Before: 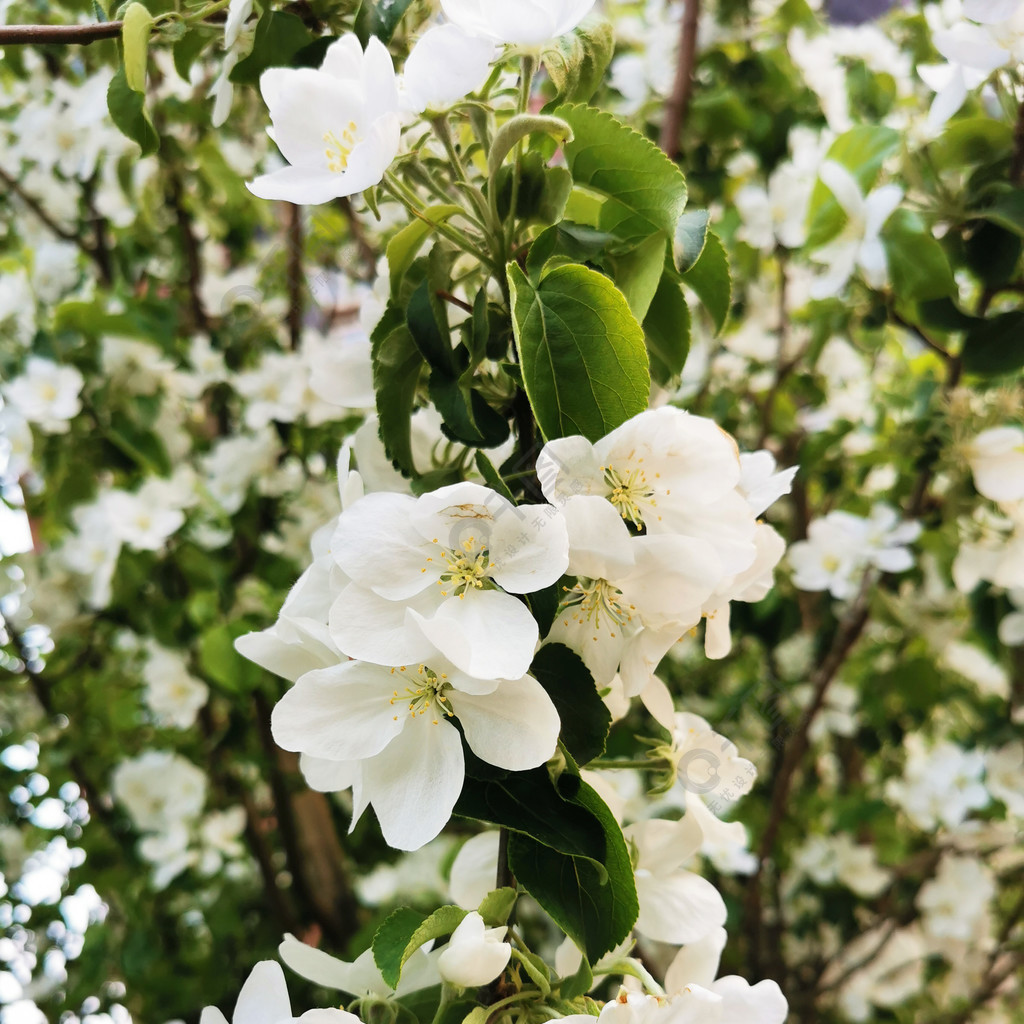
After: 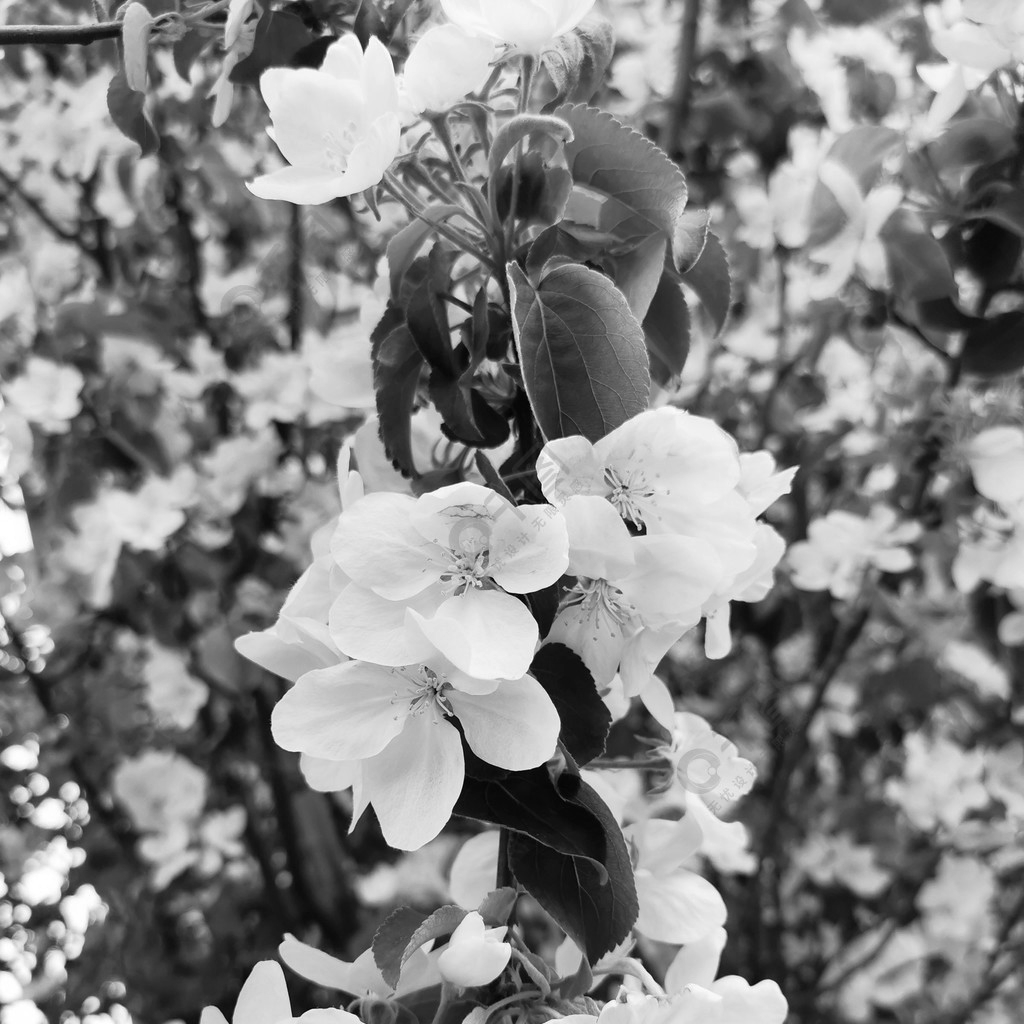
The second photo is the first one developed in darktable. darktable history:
monochrome: on, module defaults
rgb curve: curves: ch0 [(0, 0) (0.415, 0.237) (1, 1)]
base curve: curves: ch0 [(0, 0) (0.158, 0.273) (0.879, 0.895) (1, 1)], preserve colors none
